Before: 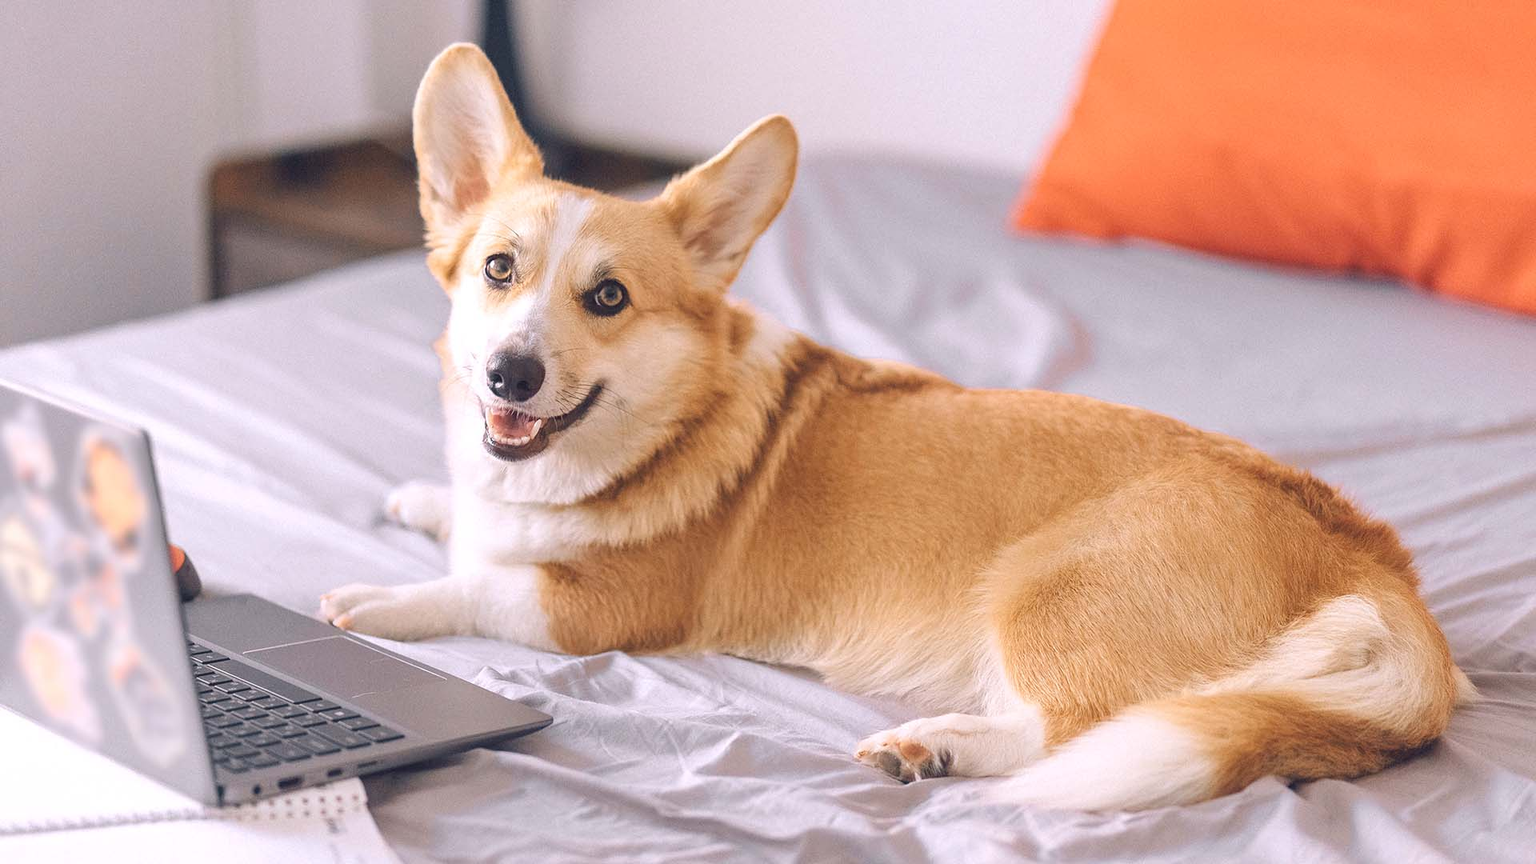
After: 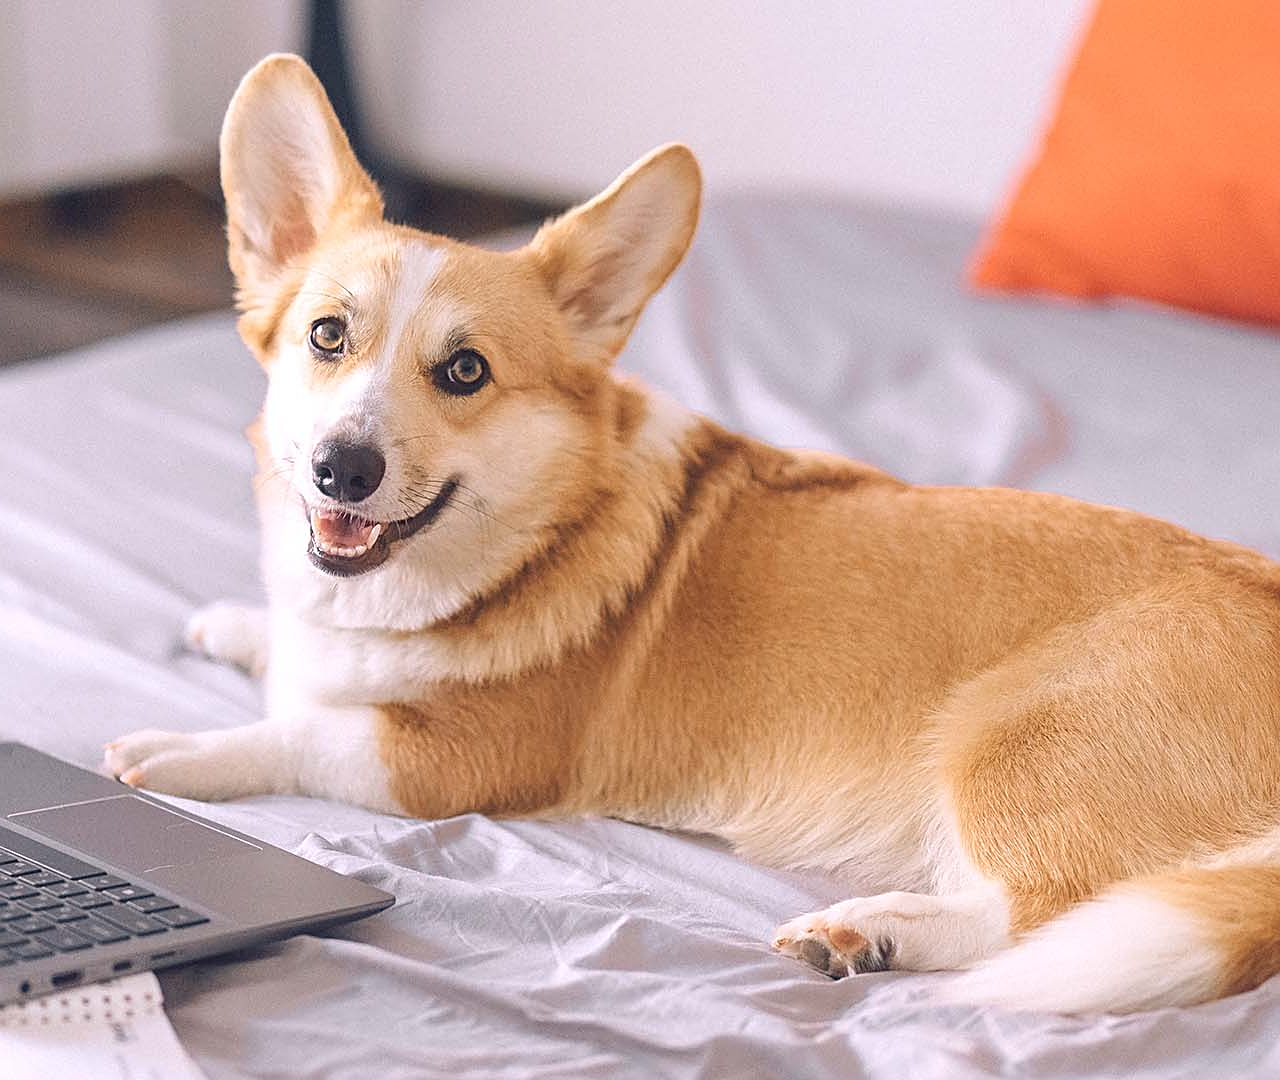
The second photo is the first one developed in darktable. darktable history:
sharpen: on, module defaults
crop and rotate: left 15.446%, right 17.836%
